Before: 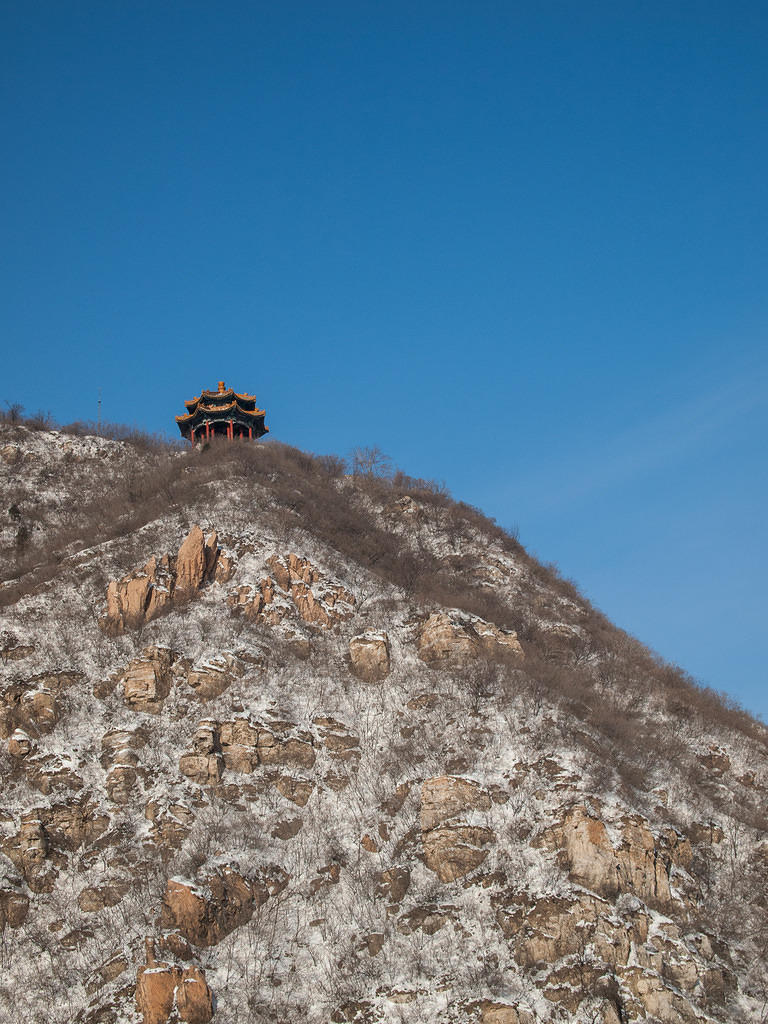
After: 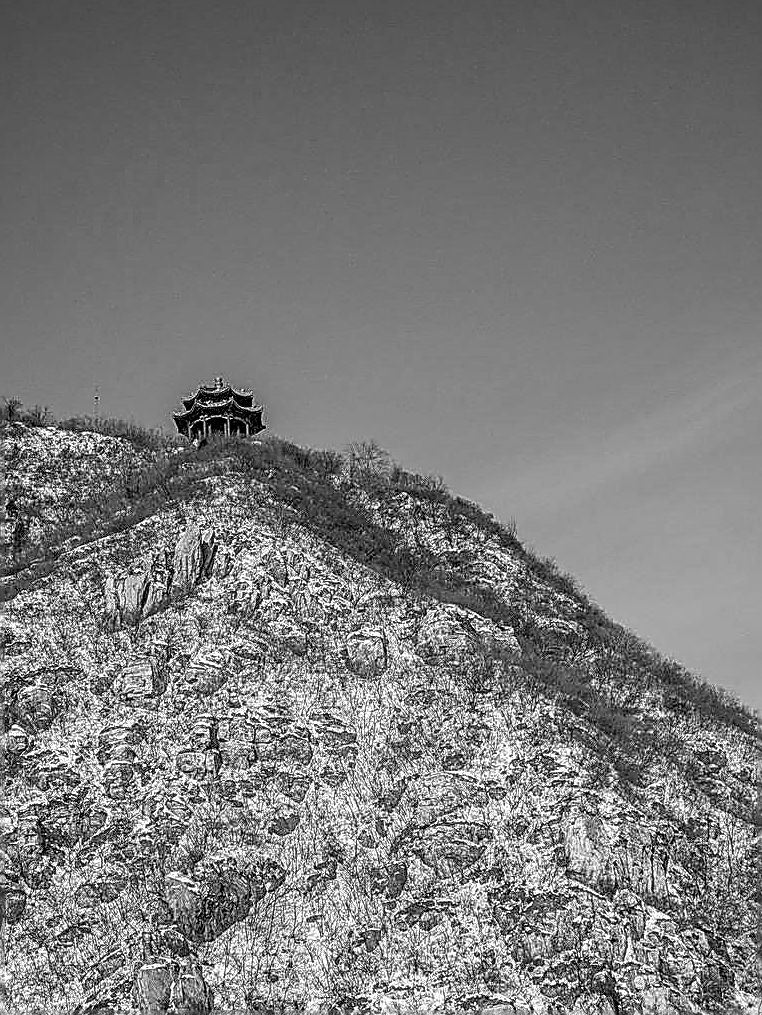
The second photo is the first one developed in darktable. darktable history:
local contrast: highlights 0%, shadows 0%, detail 182%
sharpen: amount 2
monochrome: a 2.21, b -1.33, size 2.2
crop: left 0.434%, top 0.485%, right 0.244%, bottom 0.386%
